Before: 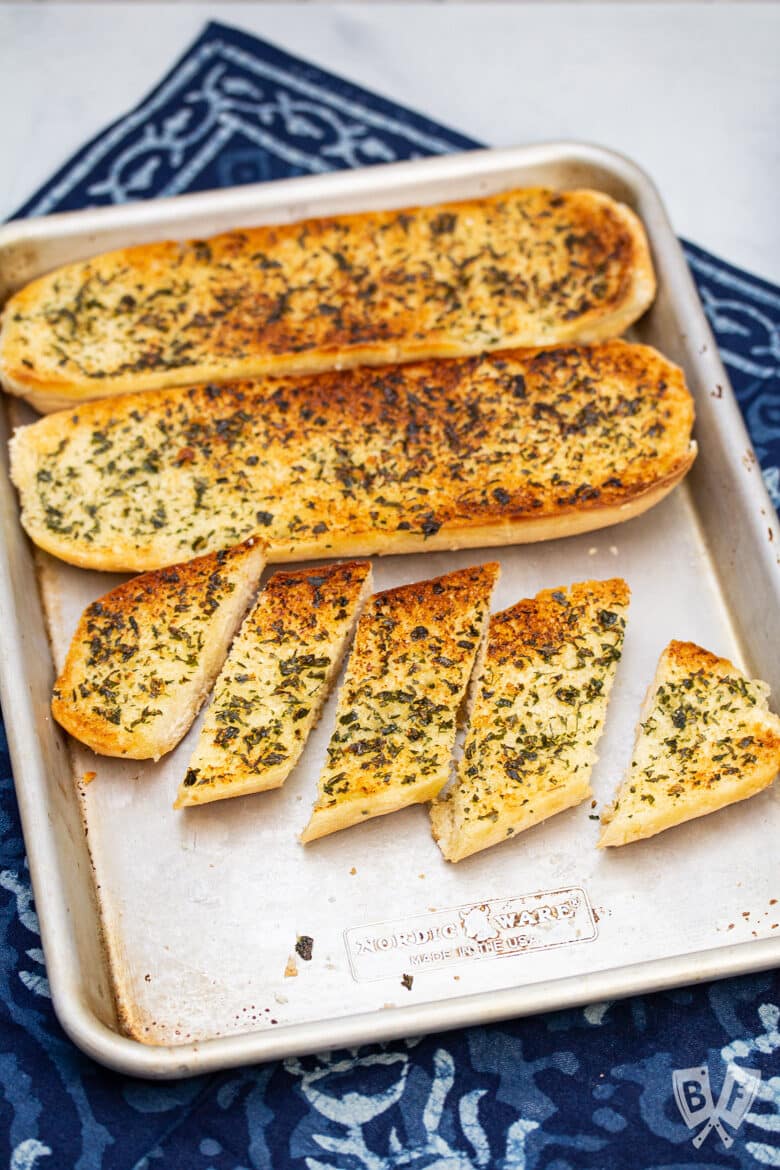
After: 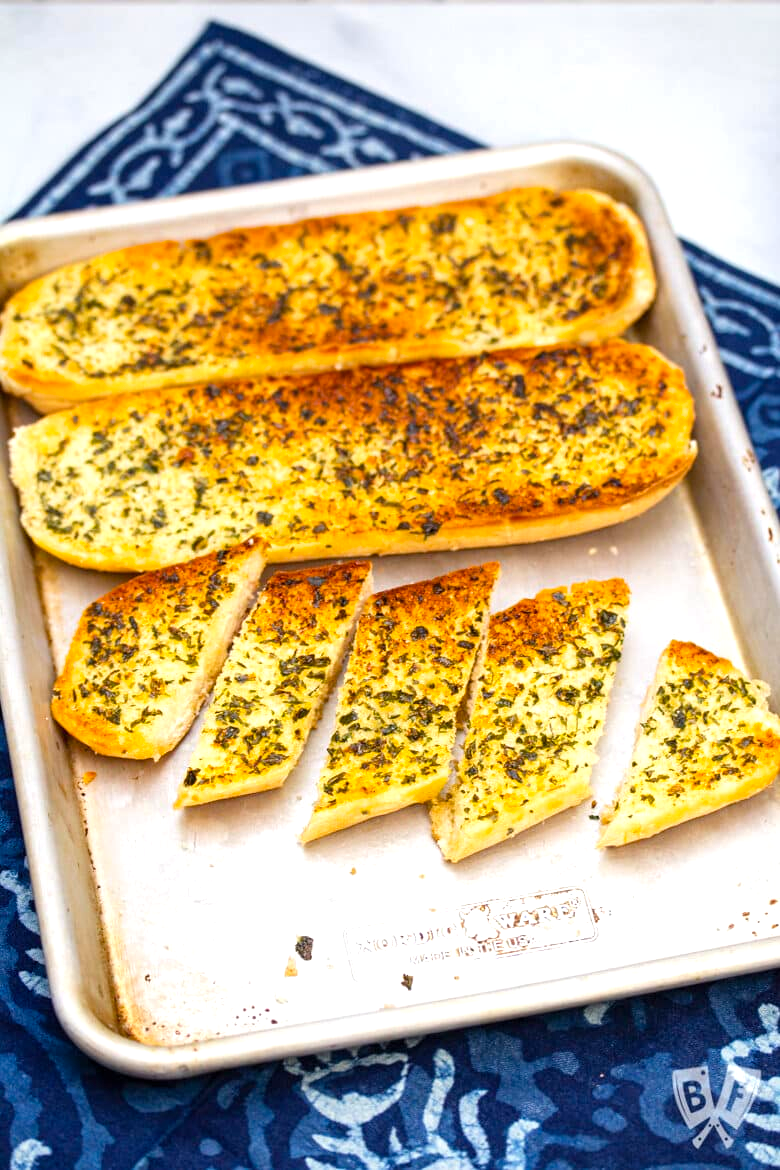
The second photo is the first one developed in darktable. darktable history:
color balance rgb: perceptual saturation grading › global saturation 19.632%, perceptual brilliance grading › global brilliance 10.154%, perceptual brilliance grading › shadows 14.783%
